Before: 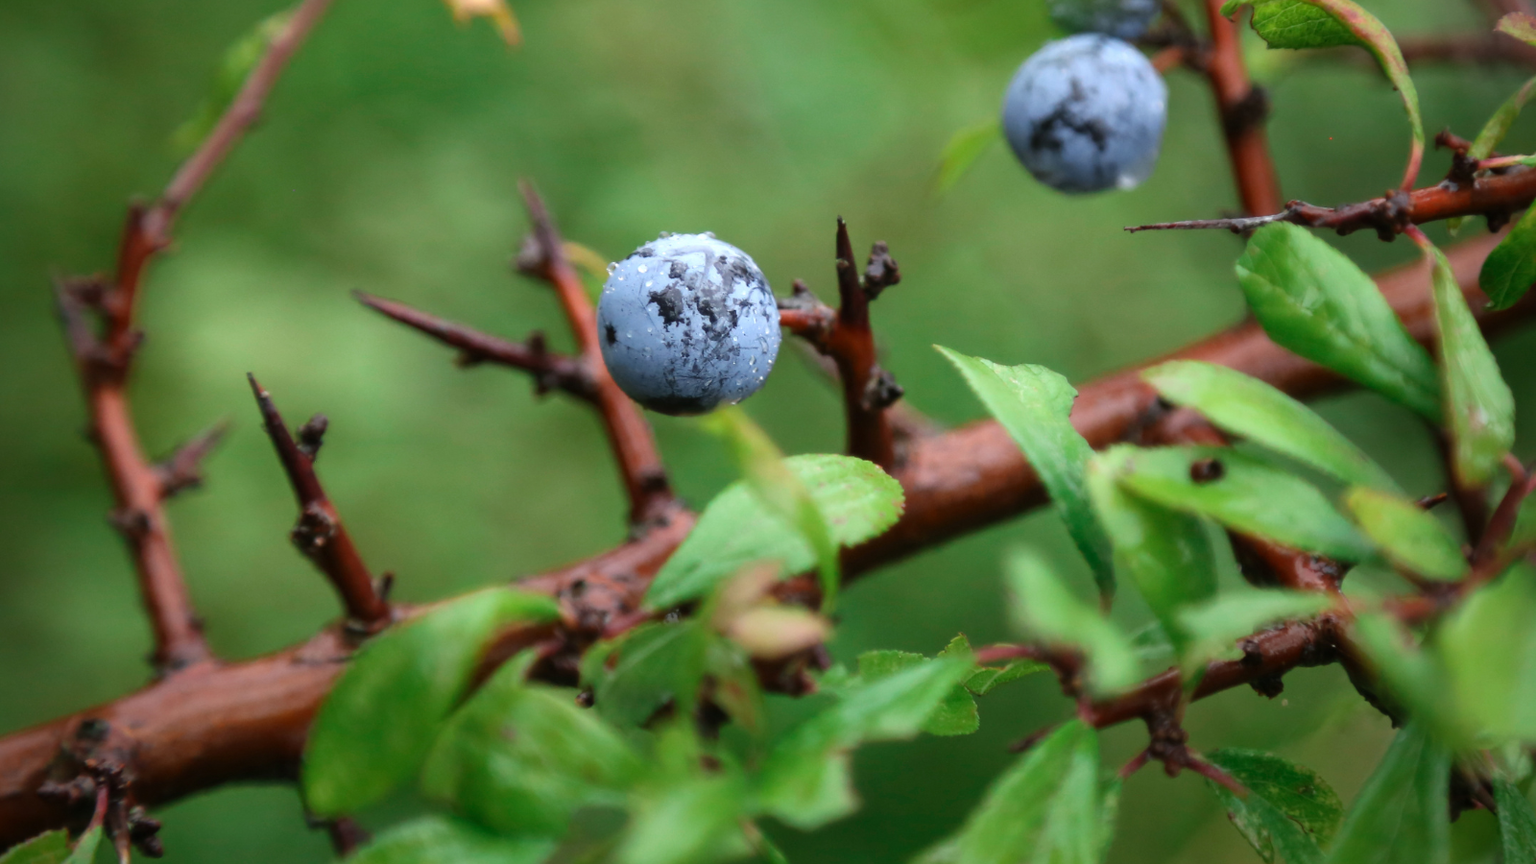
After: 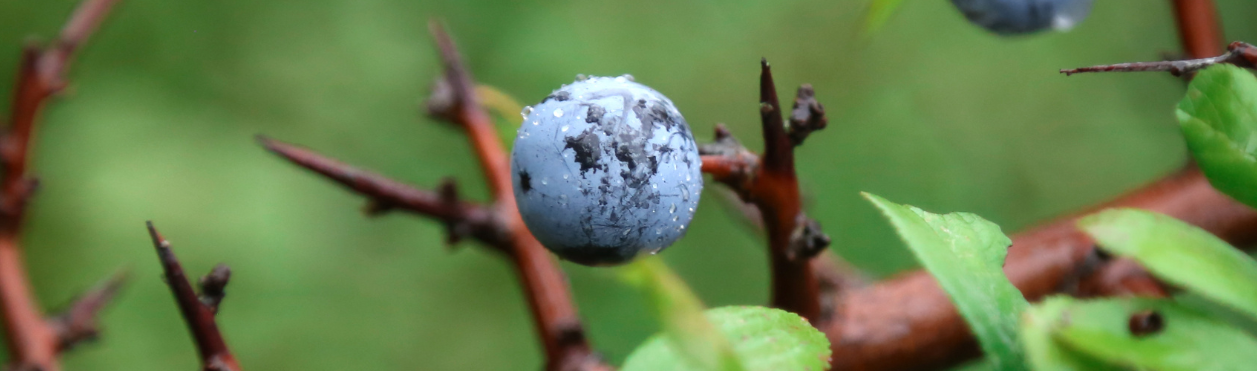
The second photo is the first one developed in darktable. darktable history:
crop: left 6.955%, top 18.65%, right 14.472%, bottom 40.043%
